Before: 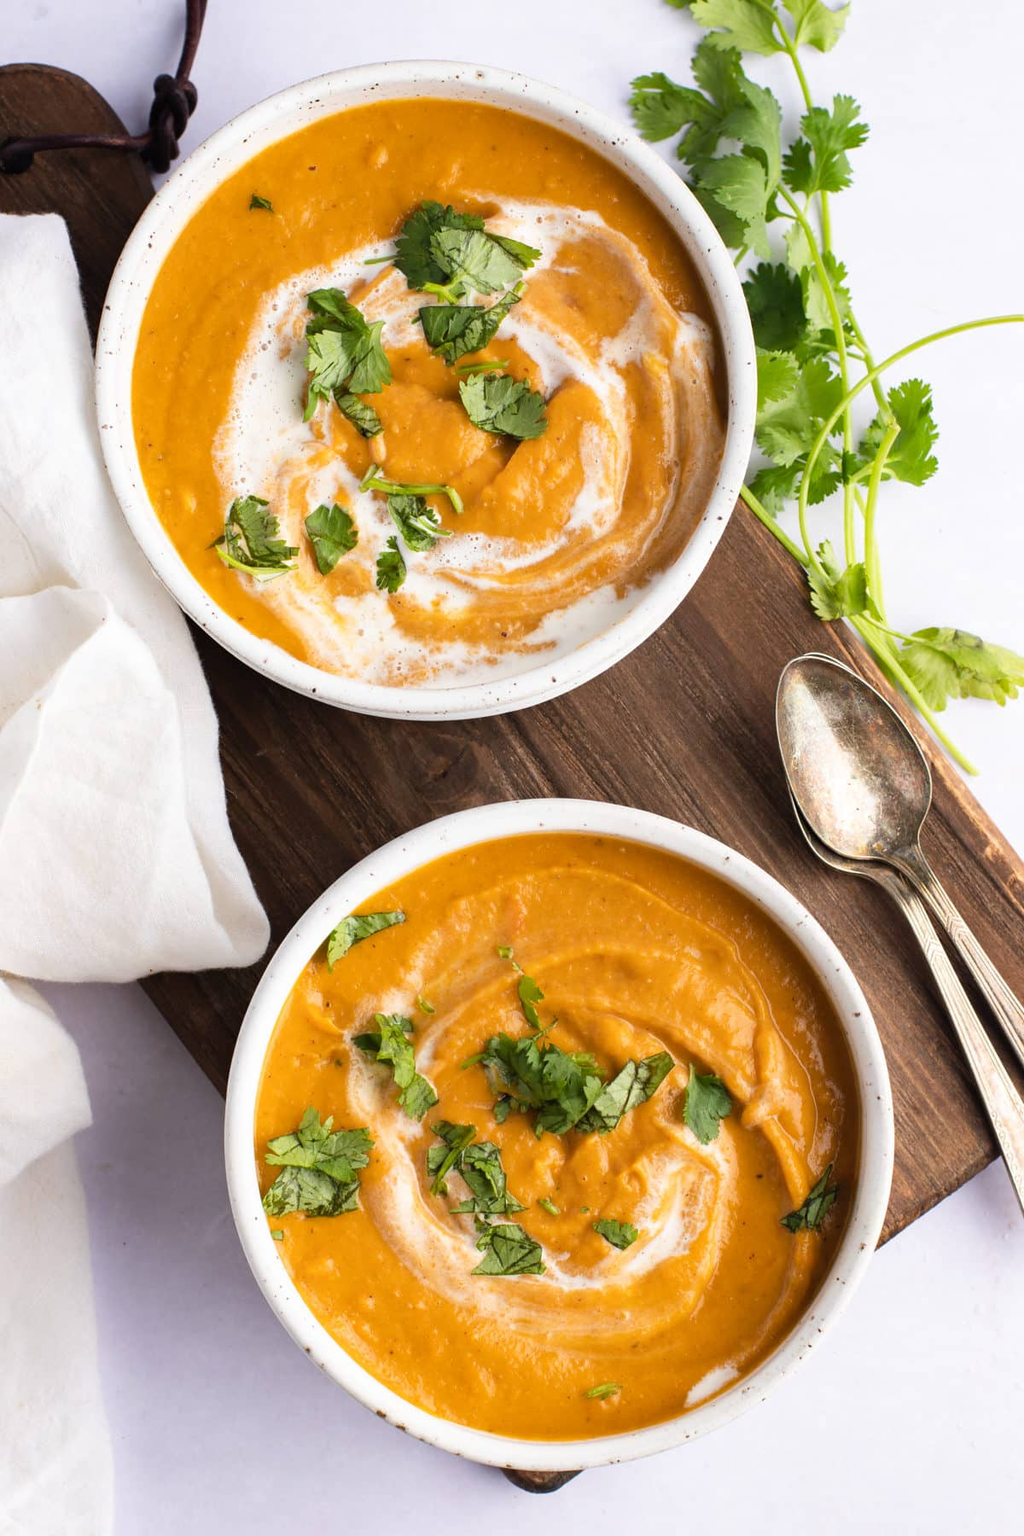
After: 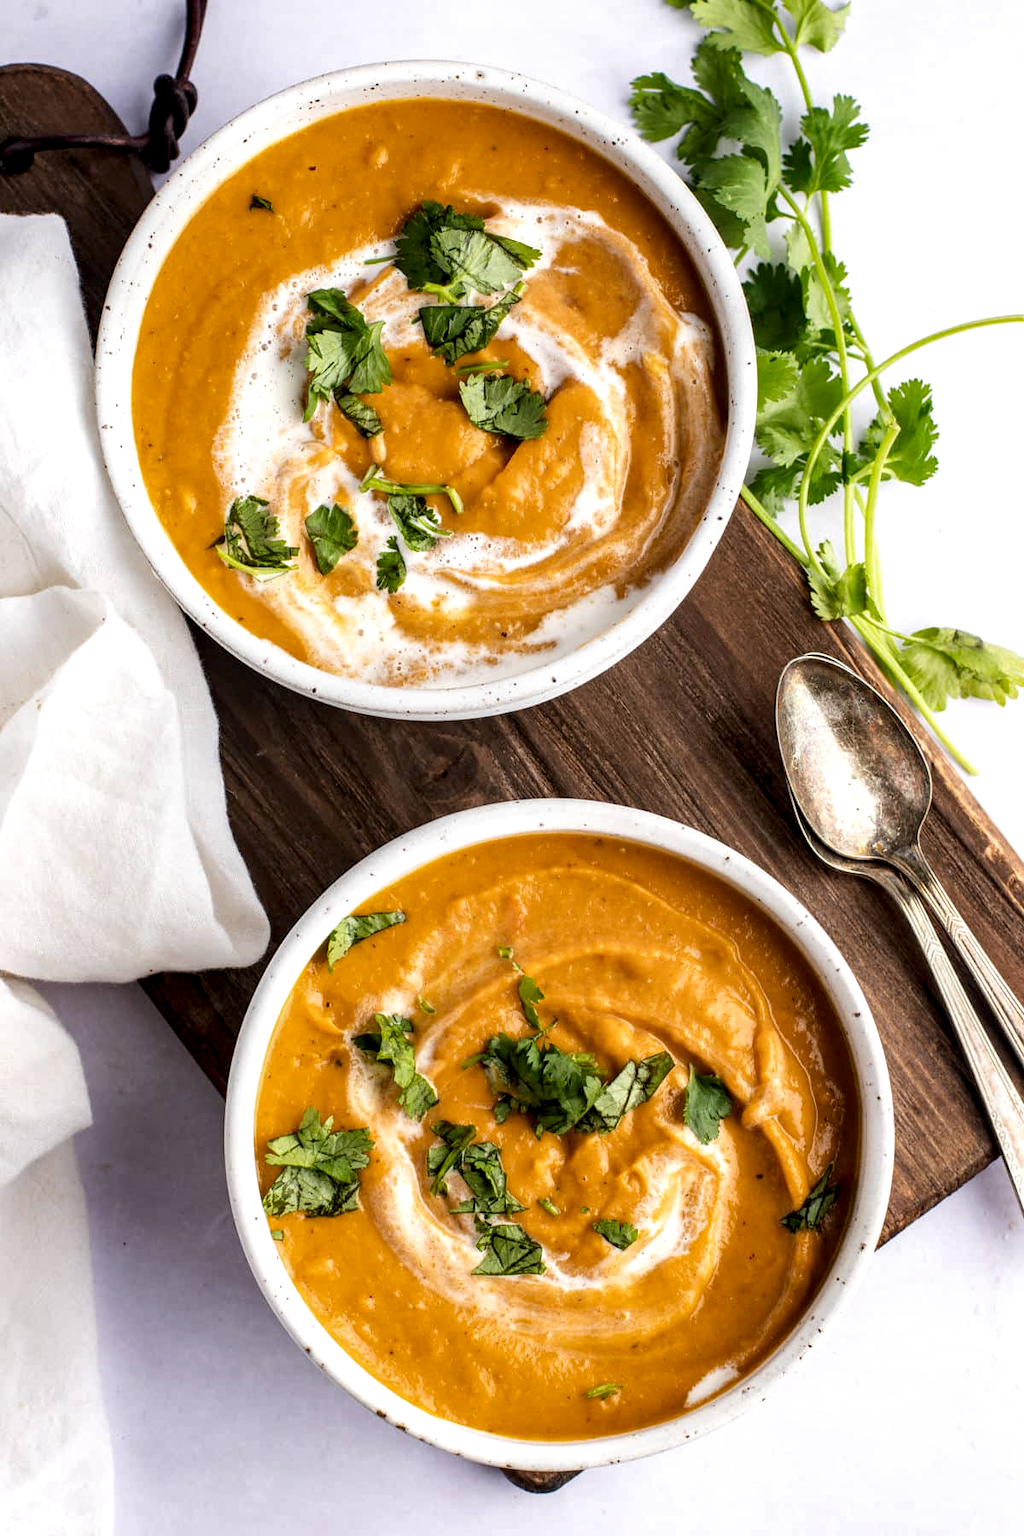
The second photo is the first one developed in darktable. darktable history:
local contrast: highlights 60%, shadows 64%, detail 160%
